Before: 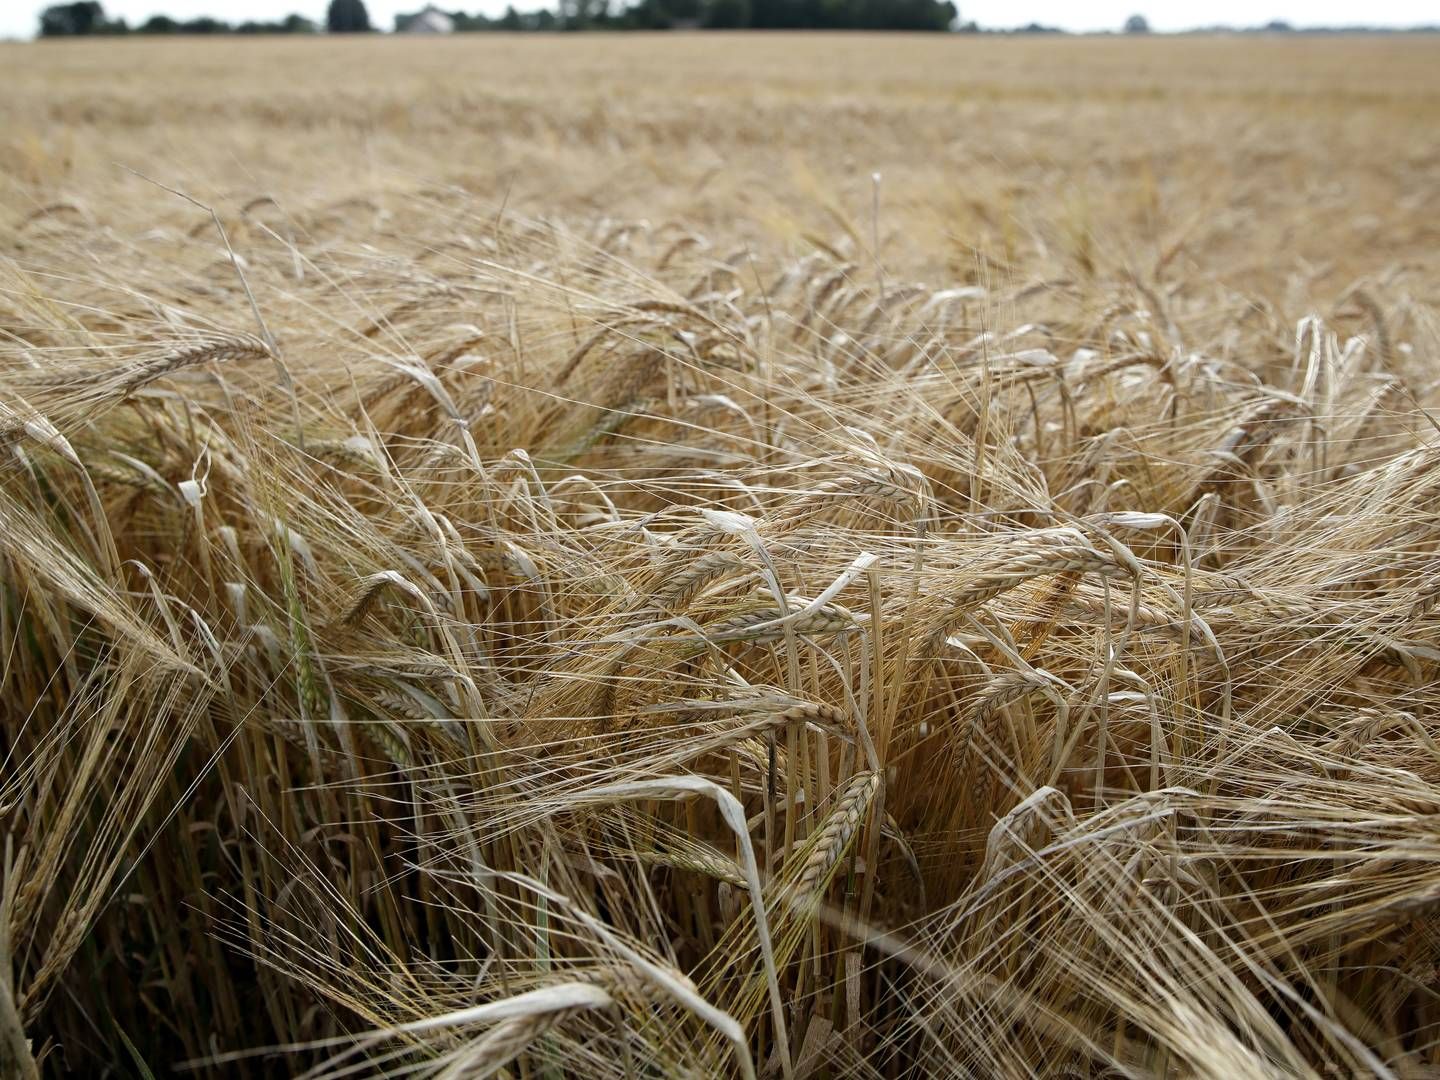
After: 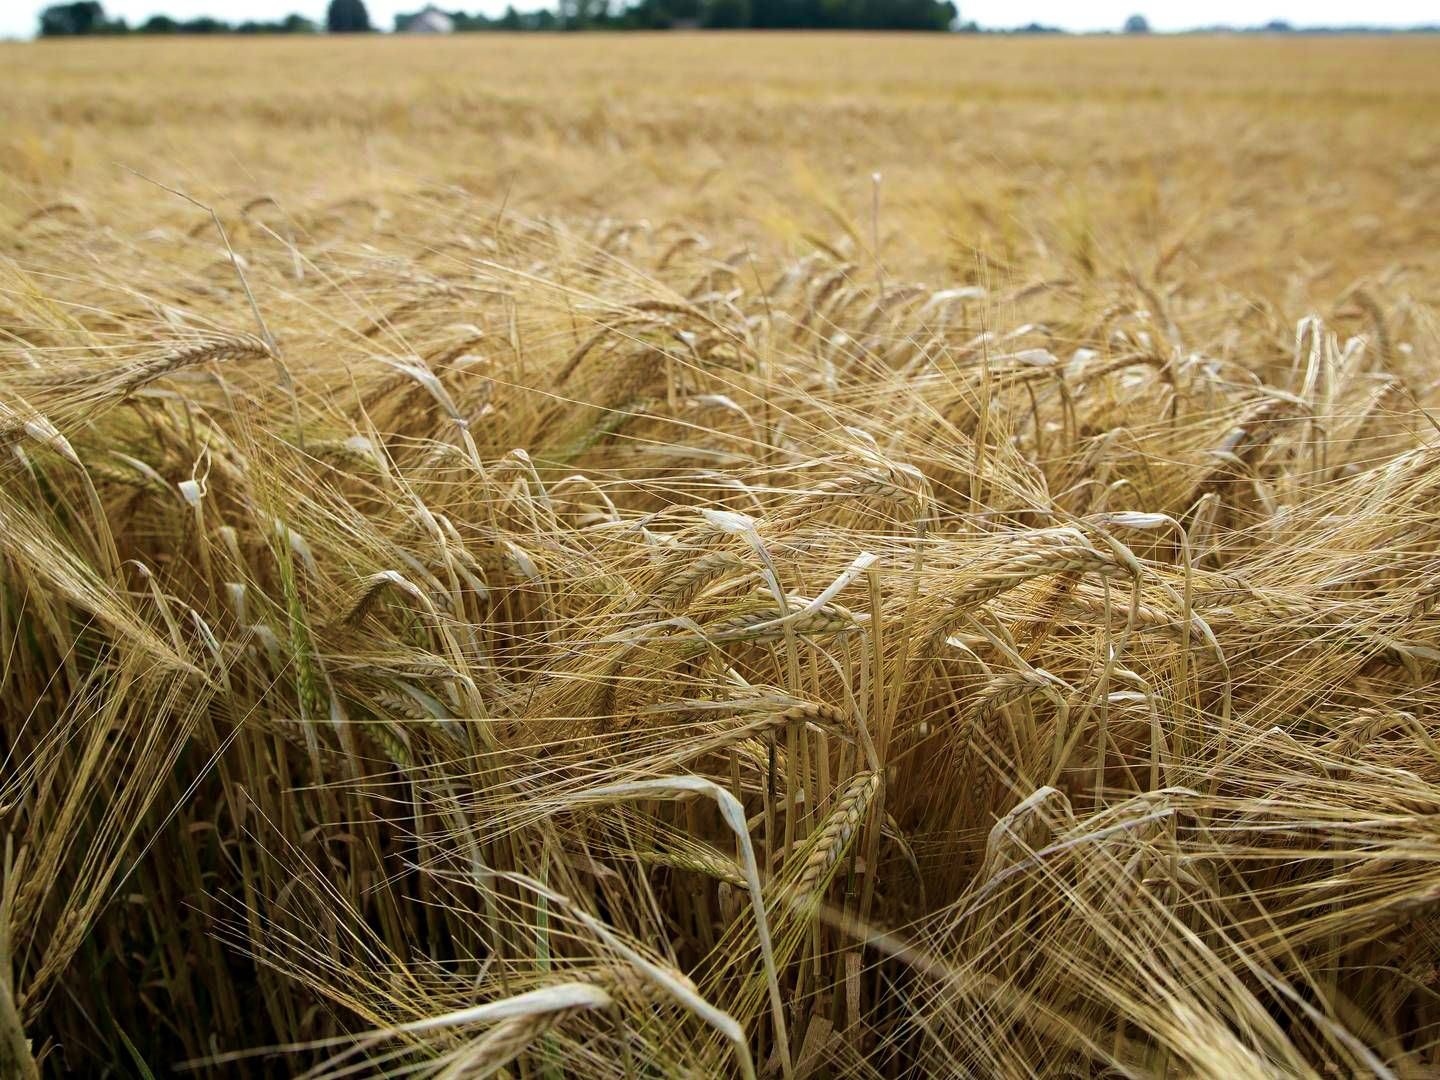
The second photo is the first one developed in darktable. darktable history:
velvia: strength 75%
